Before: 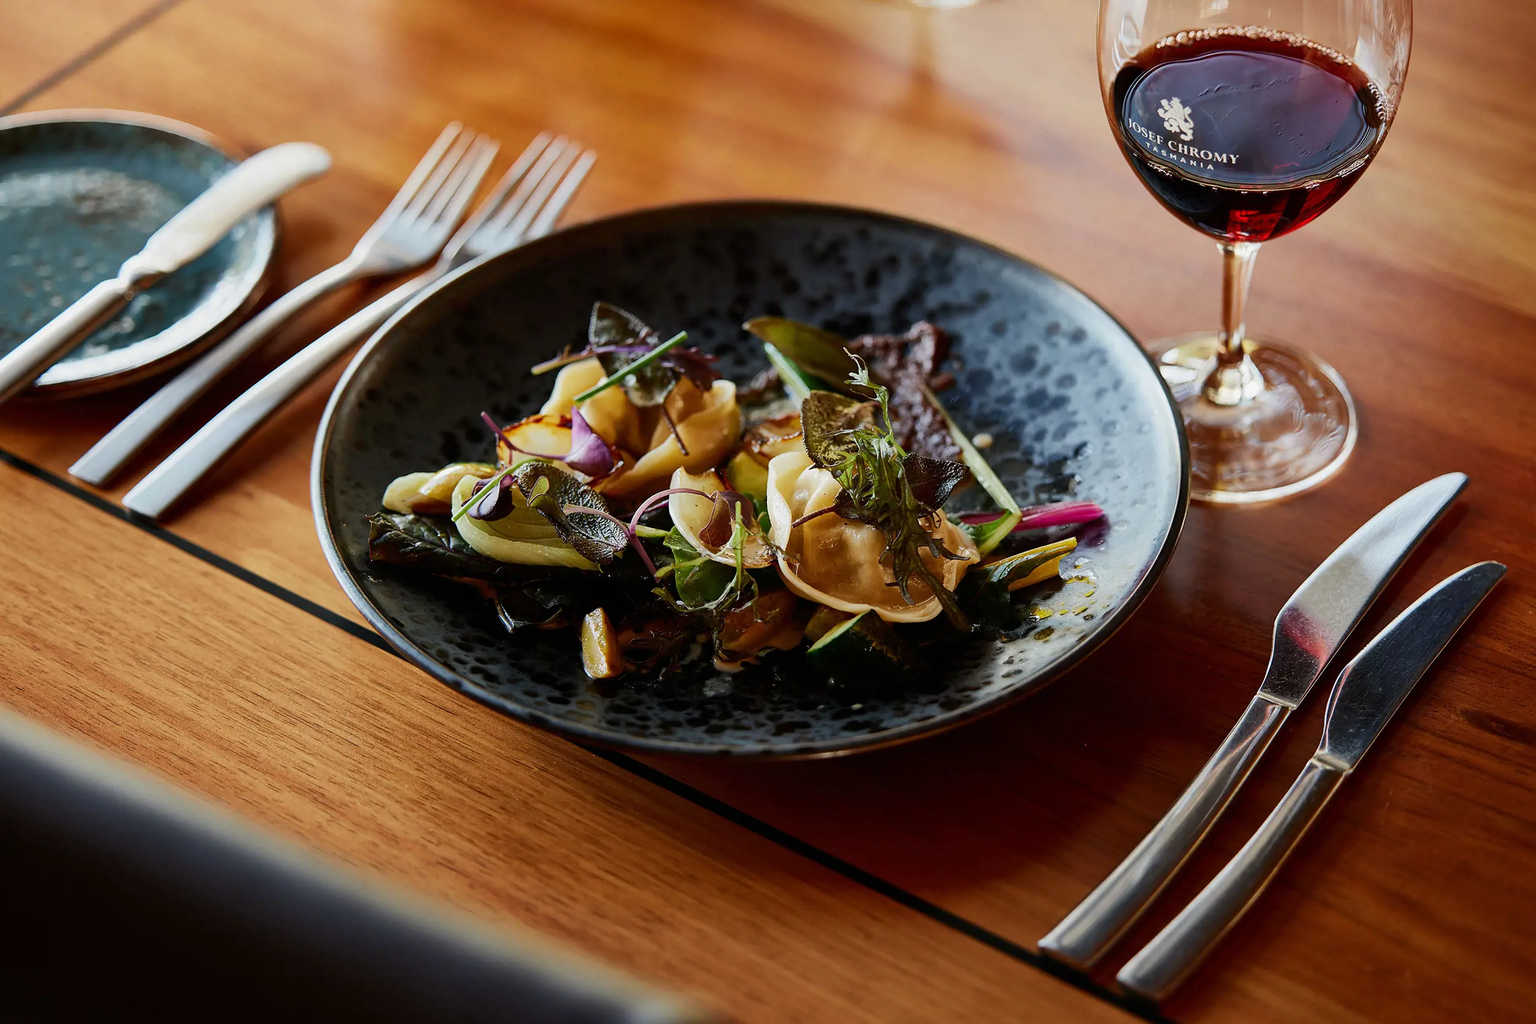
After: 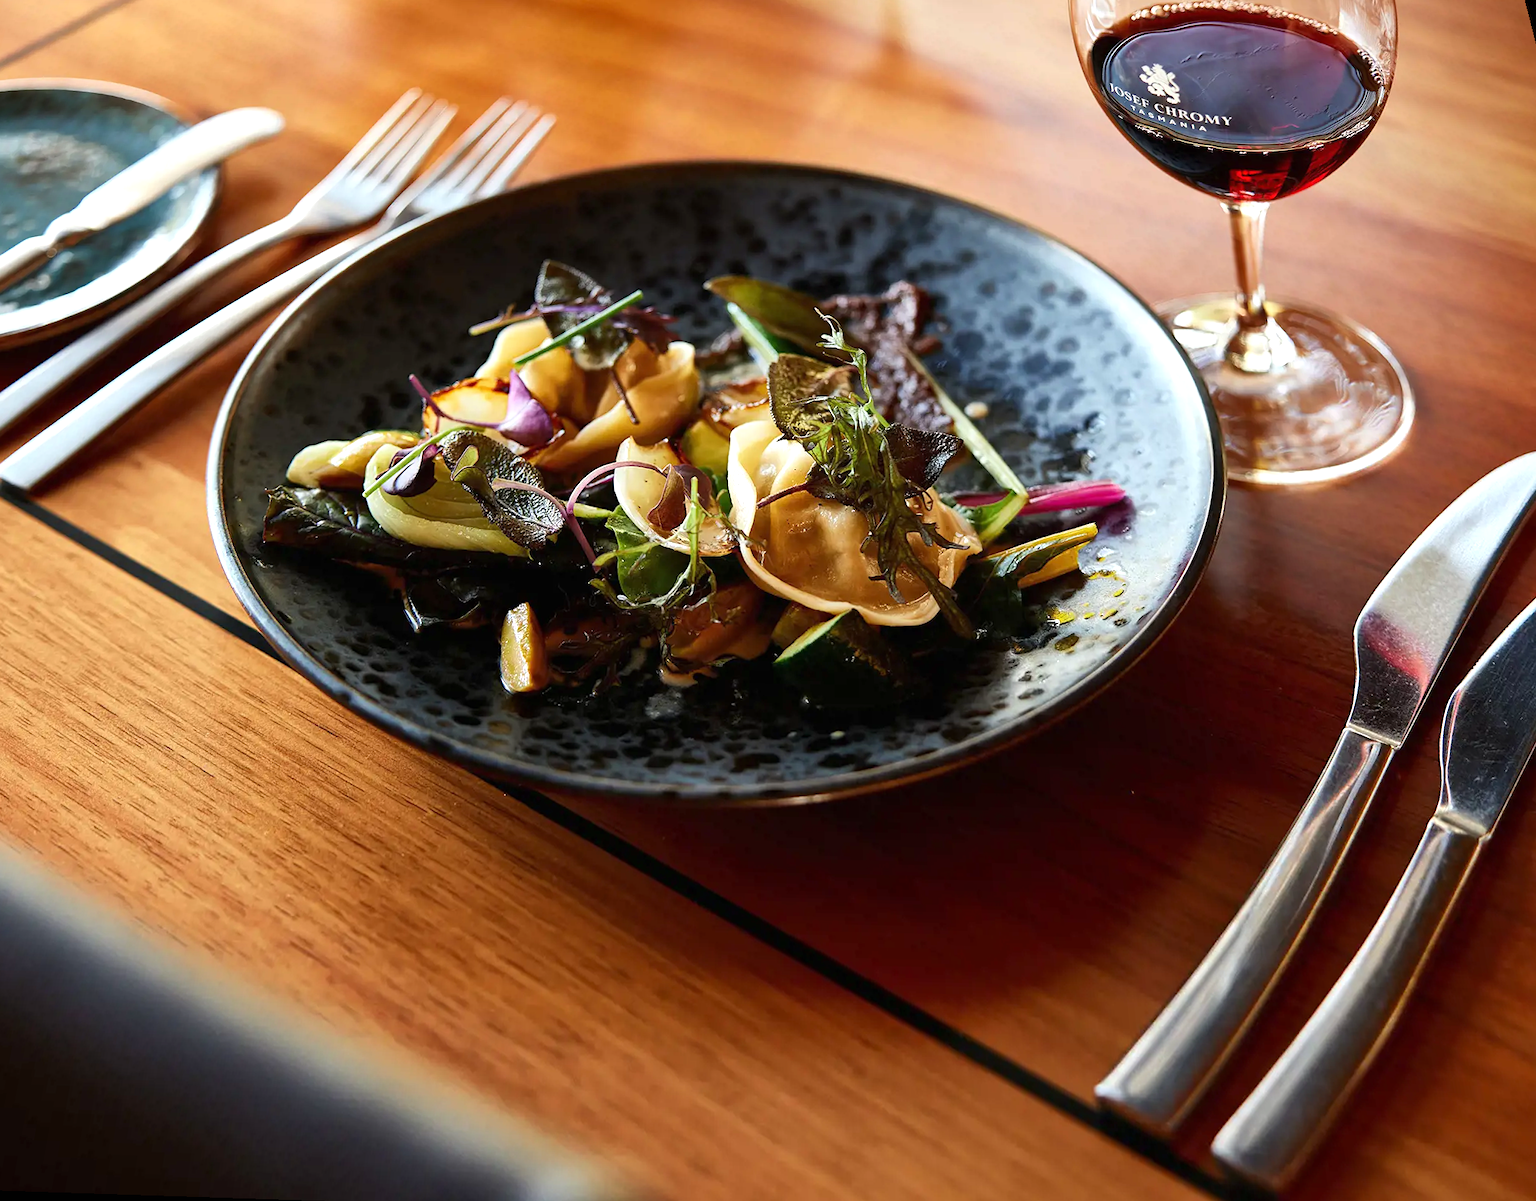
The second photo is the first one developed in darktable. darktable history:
rotate and perspective: rotation 0.72°, lens shift (vertical) -0.352, lens shift (horizontal) -0.051, crop left 0.152, crop right 0.859, crop top 0.019, crop bottom 0.964
exposure: black level correction 0, exposure 0.6 EV, compensate highlight preservation false
